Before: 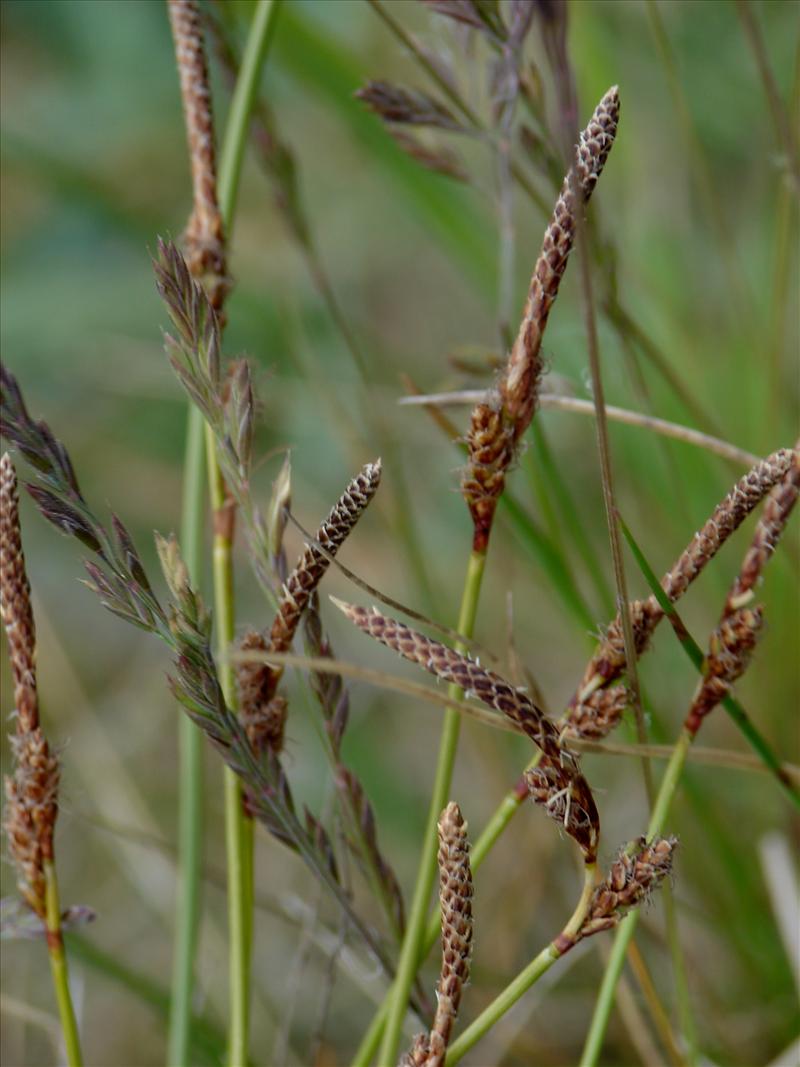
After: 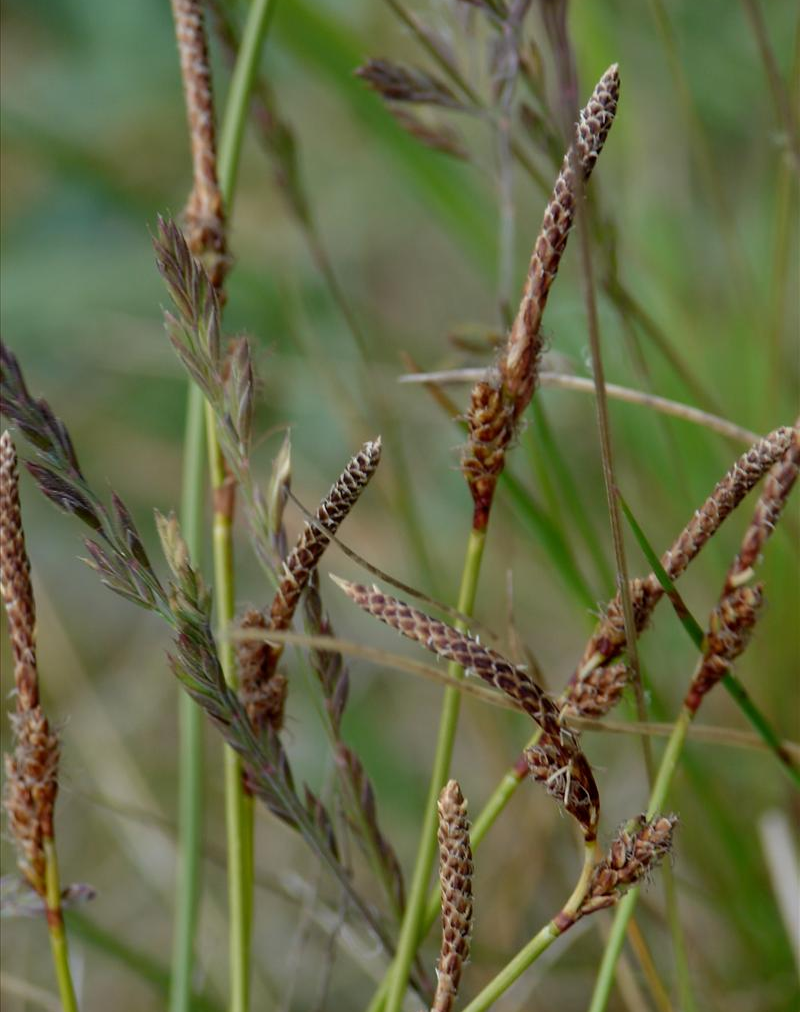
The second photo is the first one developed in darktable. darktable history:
exposure: compensate exposure bias true, compensate highlight preservation false
crop and rotate: top 2.088%, bottom 3.062%
